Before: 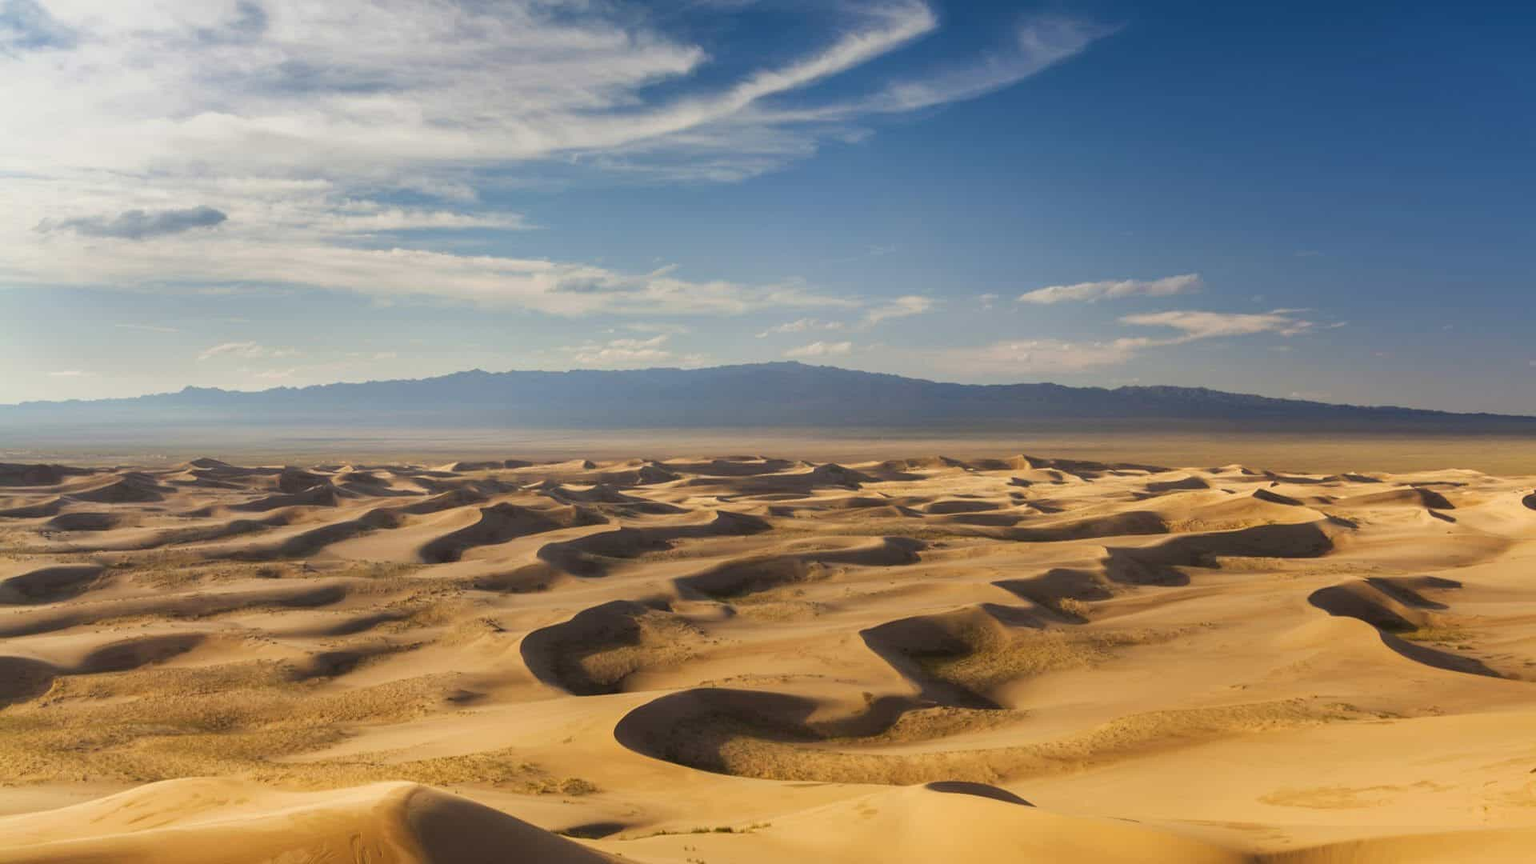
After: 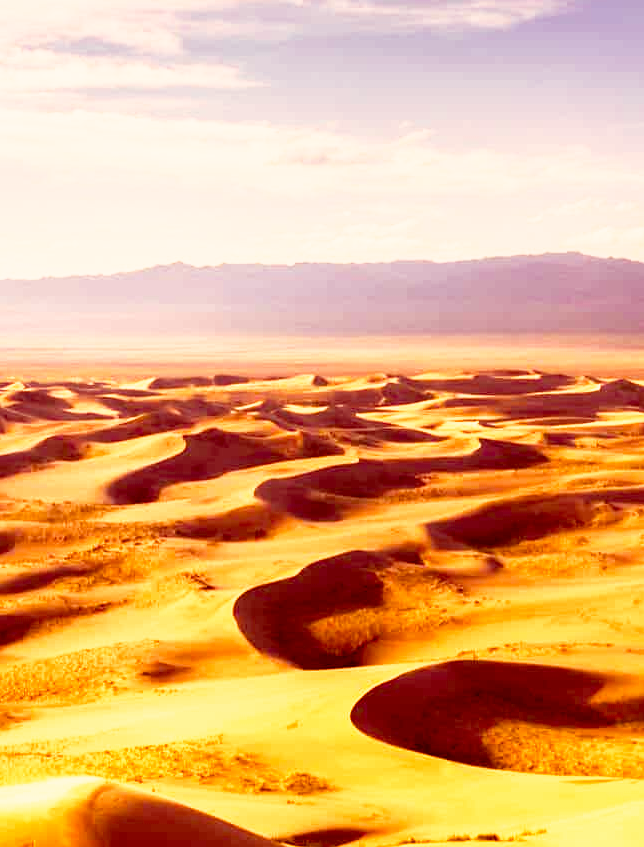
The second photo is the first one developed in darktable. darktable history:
crop and rotate: left 21.77%, top 18.528%, right 44.676%, bottom 2.997%
color balance rgb: shadows lift › luminance -21.66%, shadows lift › chroma 8.98%, shadows lift › hue 283.37°, power › chroma 1.55%, power › hue 25.59°, highlights gain › luminance 6.08%, highlights gain › chroma 2.55%, highlights gain › hue 90°, global offset › luminance -0.87%, perceptual saturation grading › global saturation 27.49%, perceptual saturation grading › highlights -28.39%, perceptual saturation grading › mid-tones 15.22%, perceptual saturation grading › shadows 33.98%, perceptual brilliance grading › highlights 10%, perceptual brilliance grading › mid-tones 5%
color correction: highlights a* 9.03, highlights b* 8.71, shadows a* 40, shadows b* 40, saturation 0.8
base curve: curves: ch0 [(0, 0) (0.495, 0.917) (1, 1)], preserve colors none
